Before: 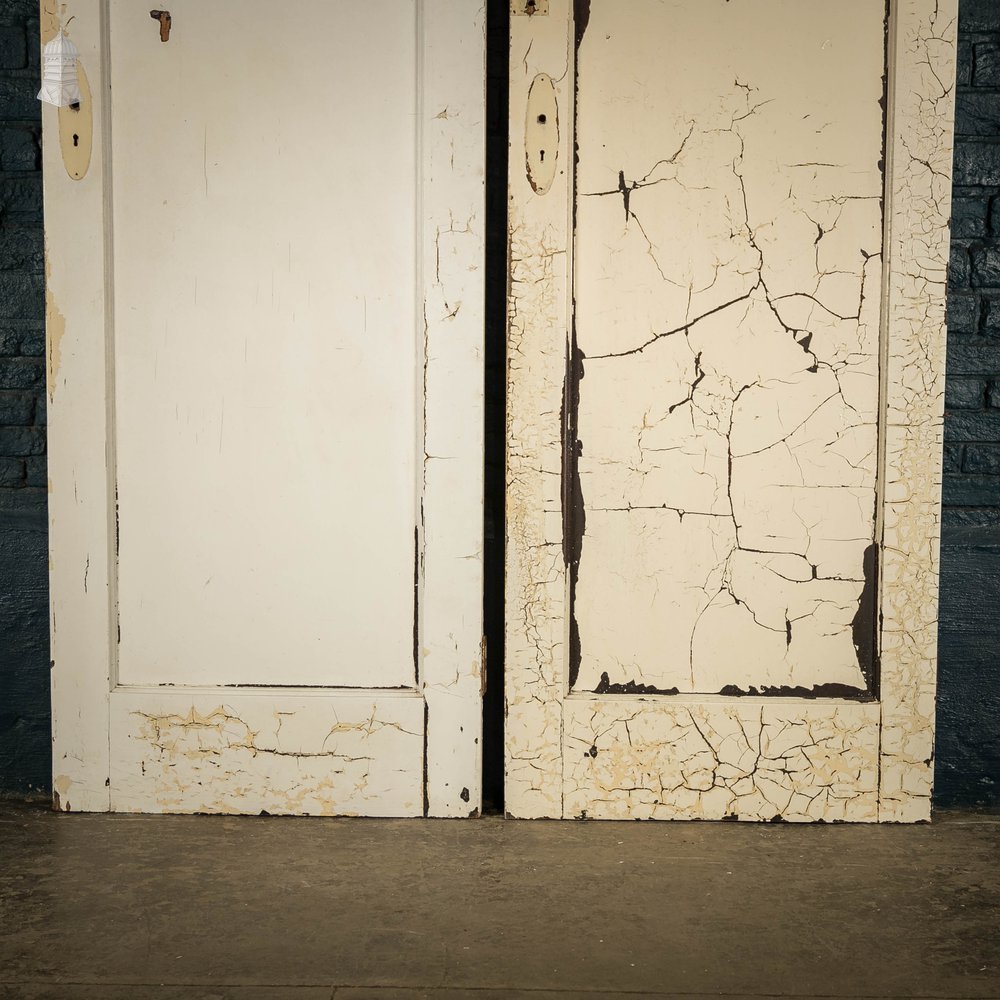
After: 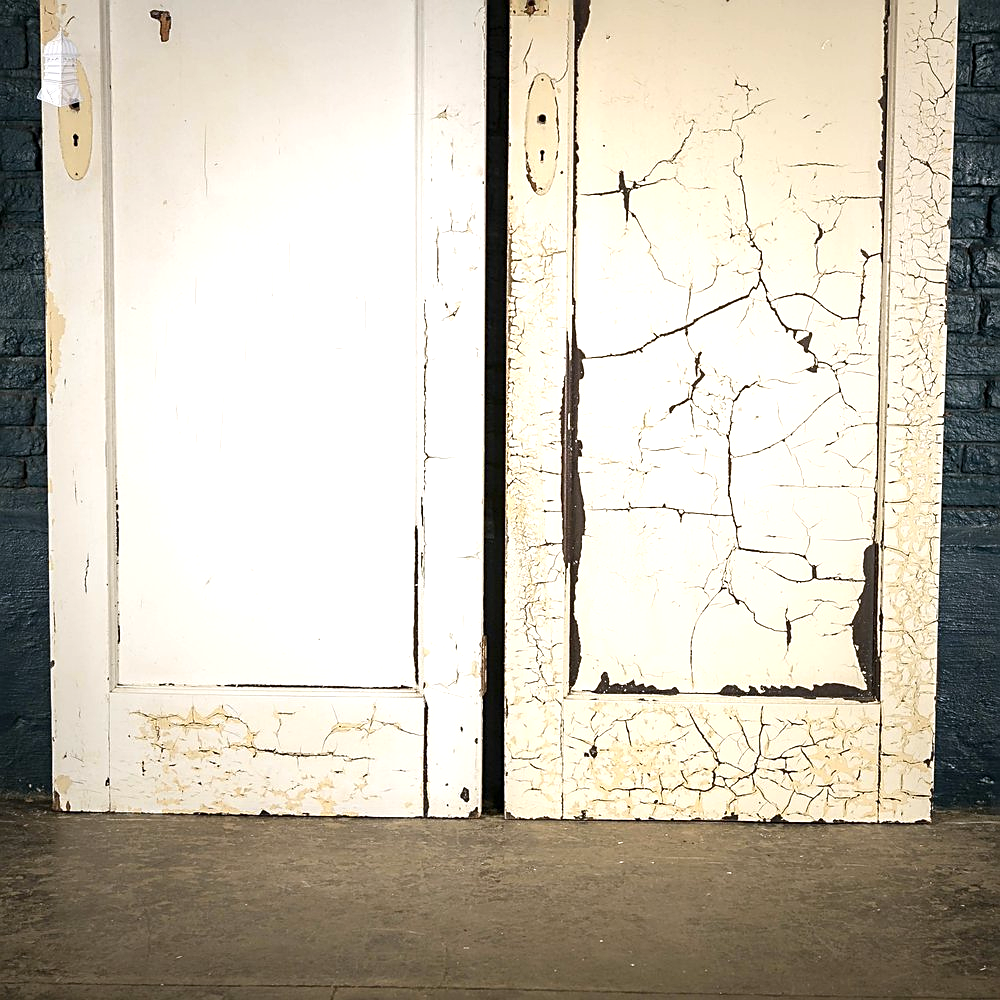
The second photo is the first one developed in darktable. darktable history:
white balance: red 0.984, blue 1.059
exposure: exposure 0.766 EV, compensate highlight preservation false
sharpen: on, module defaults
